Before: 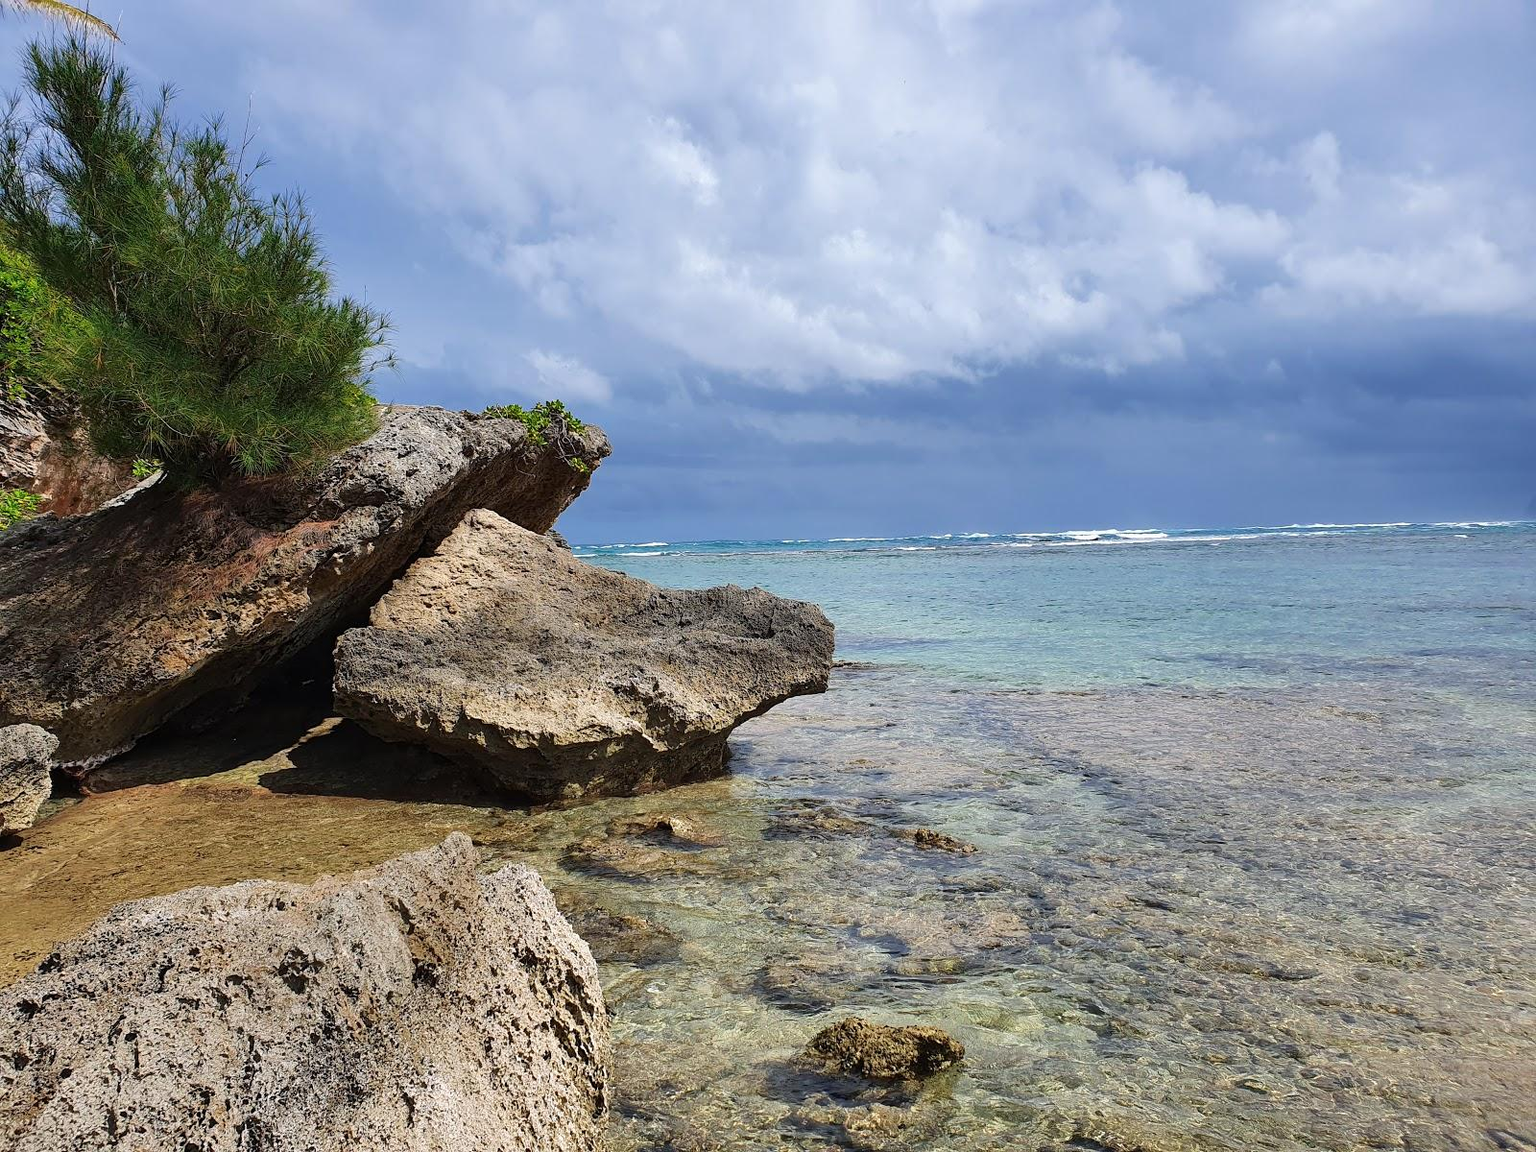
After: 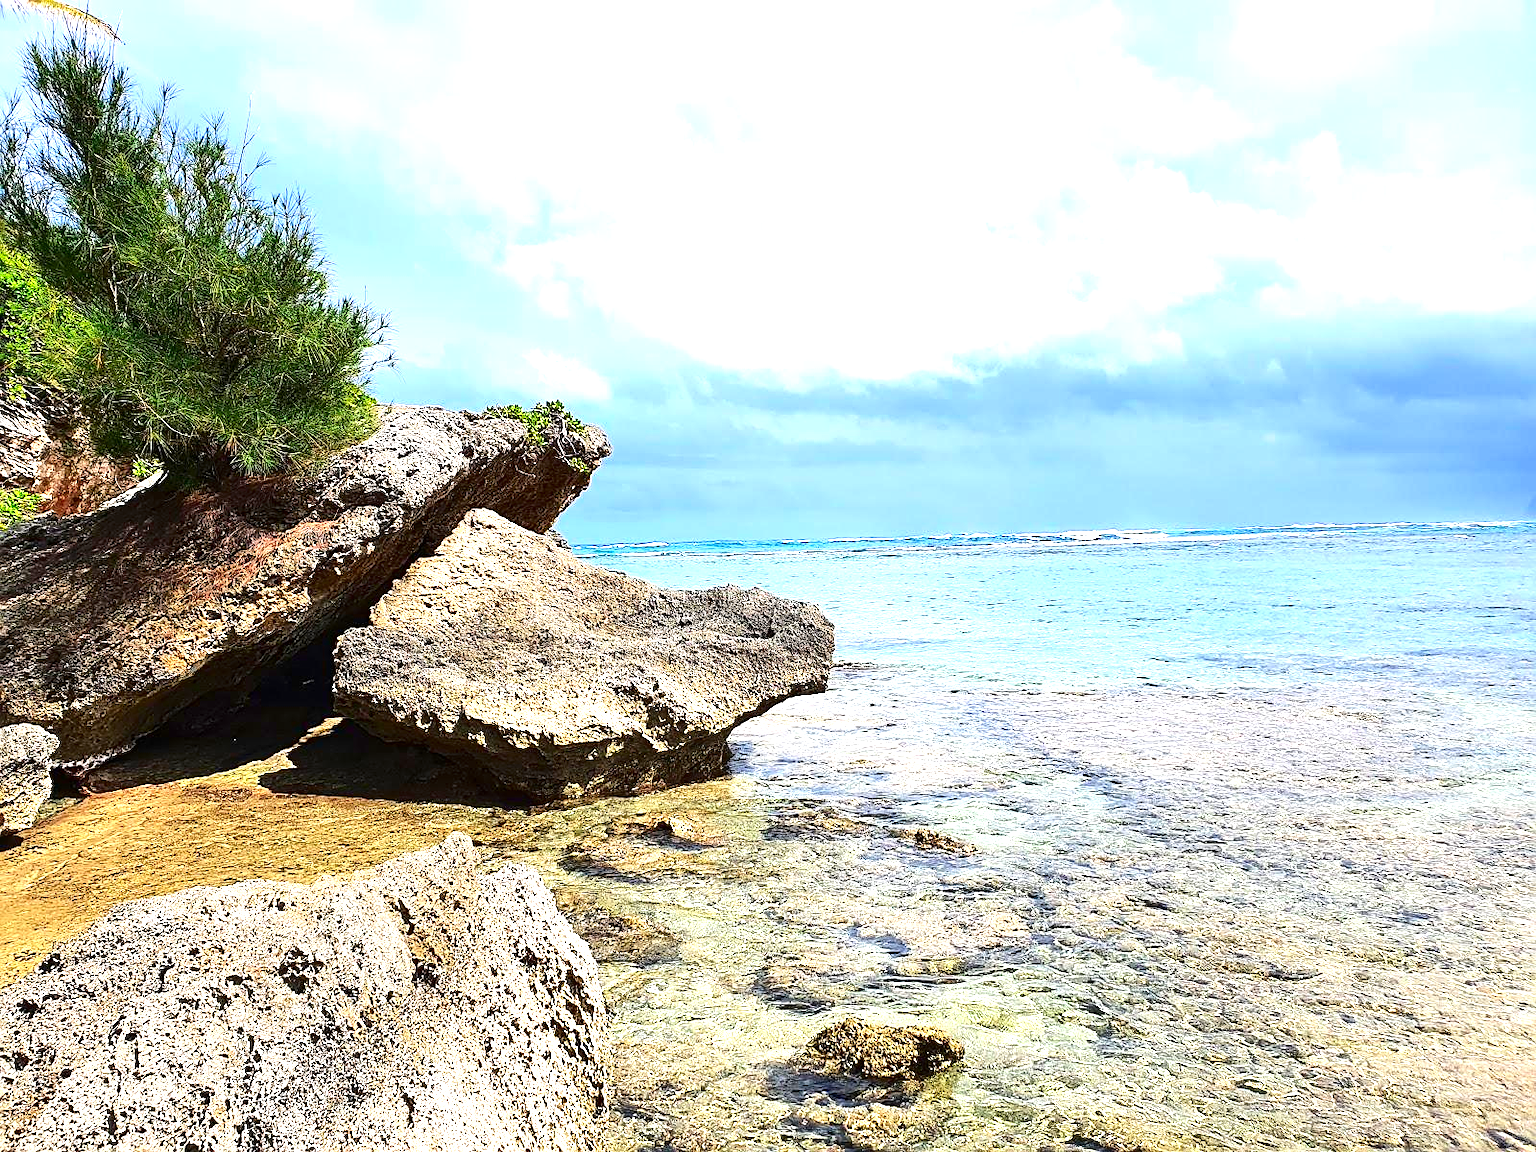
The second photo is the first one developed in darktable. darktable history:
exposure: black level correction 0, exposure 1.47 EV, compensate highlight preservation false
contrast brightness saturation: contrast 0.189, brightness -0.107, saturation 0.206
sharpen: on, module defaults
